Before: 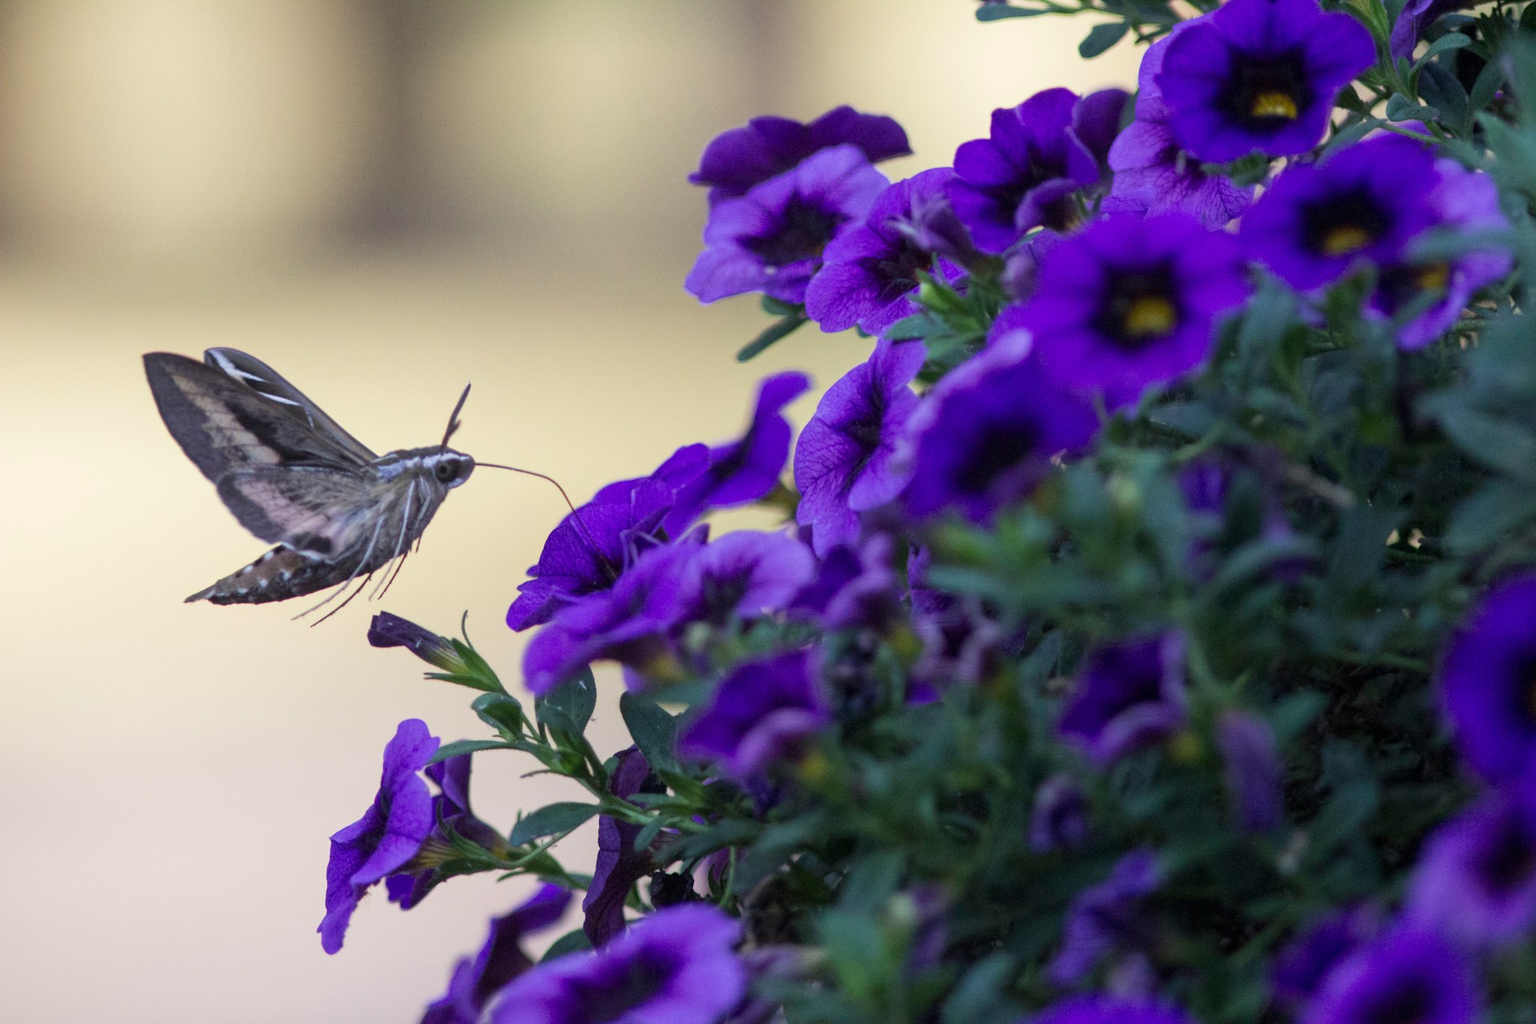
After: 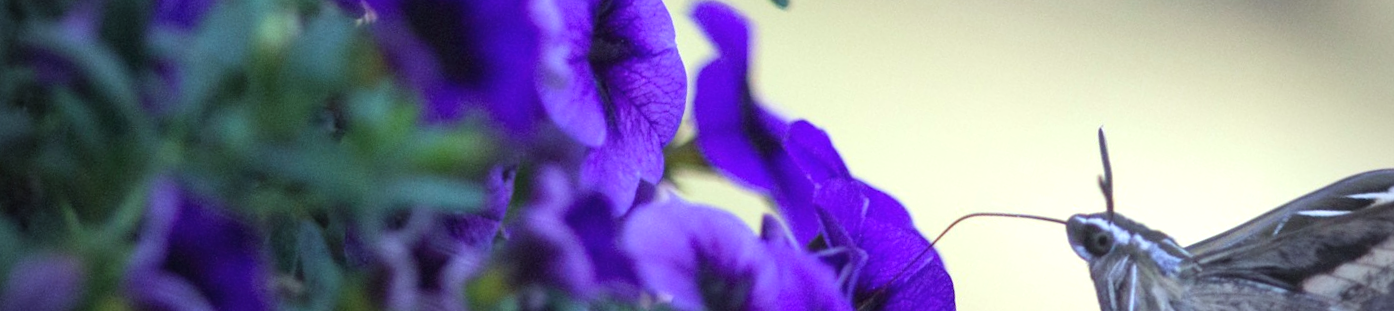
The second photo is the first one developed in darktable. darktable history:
vignetting: fall-off radius 63.6%
exposure: black level correction -0.002, exposure 0.54 EV, compensate highlight preservation false
white balance: red 0.925, blue 1.046
crop and rotate: angle 16.12°, top 30.835%, bottom 35.653%
